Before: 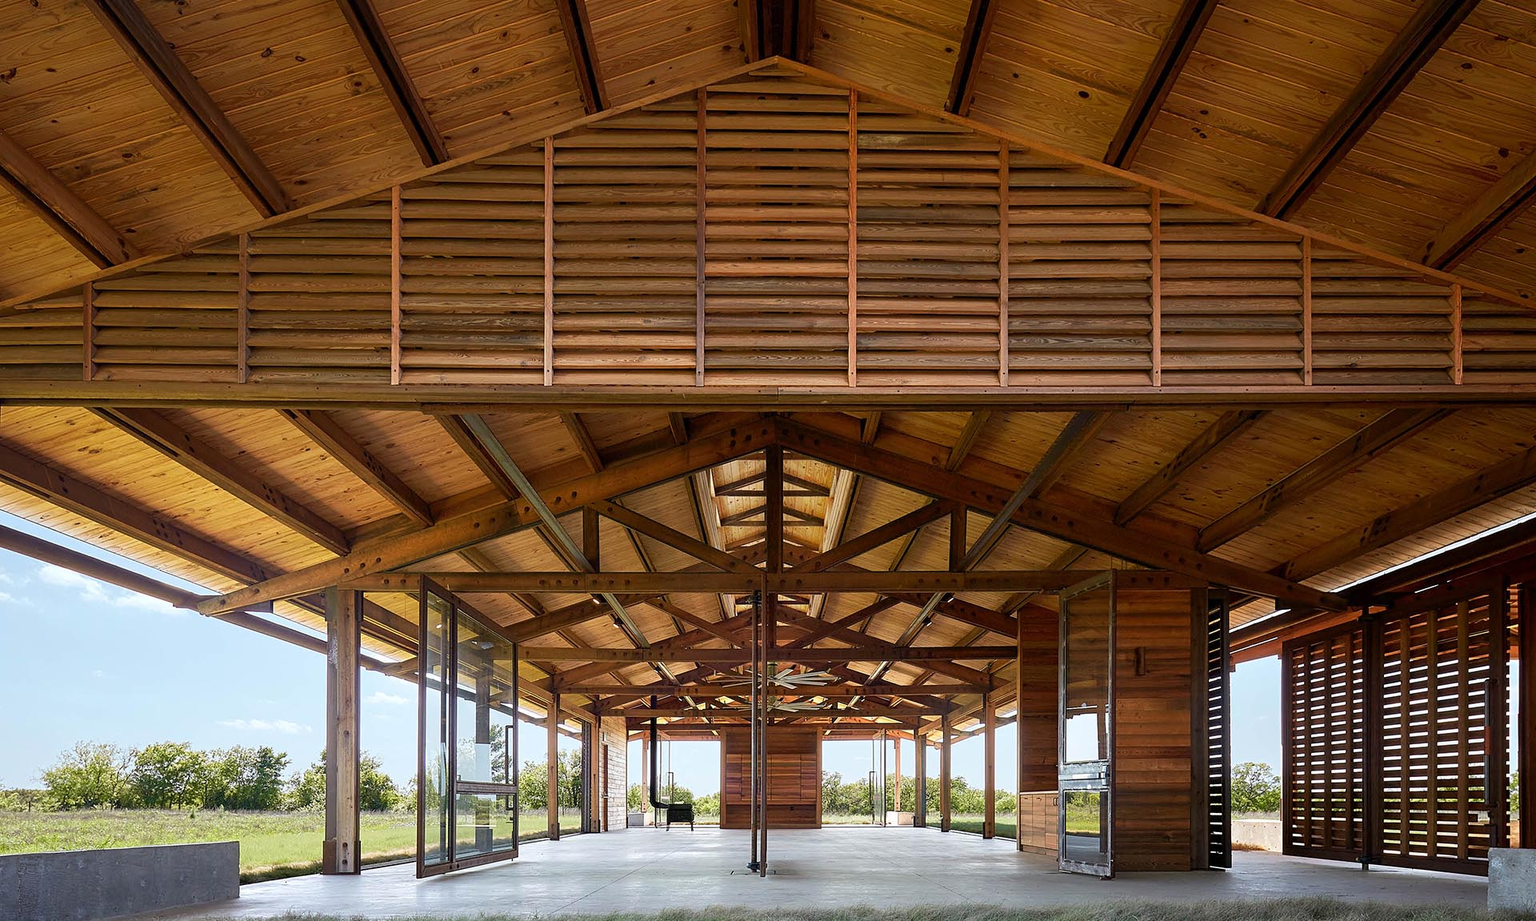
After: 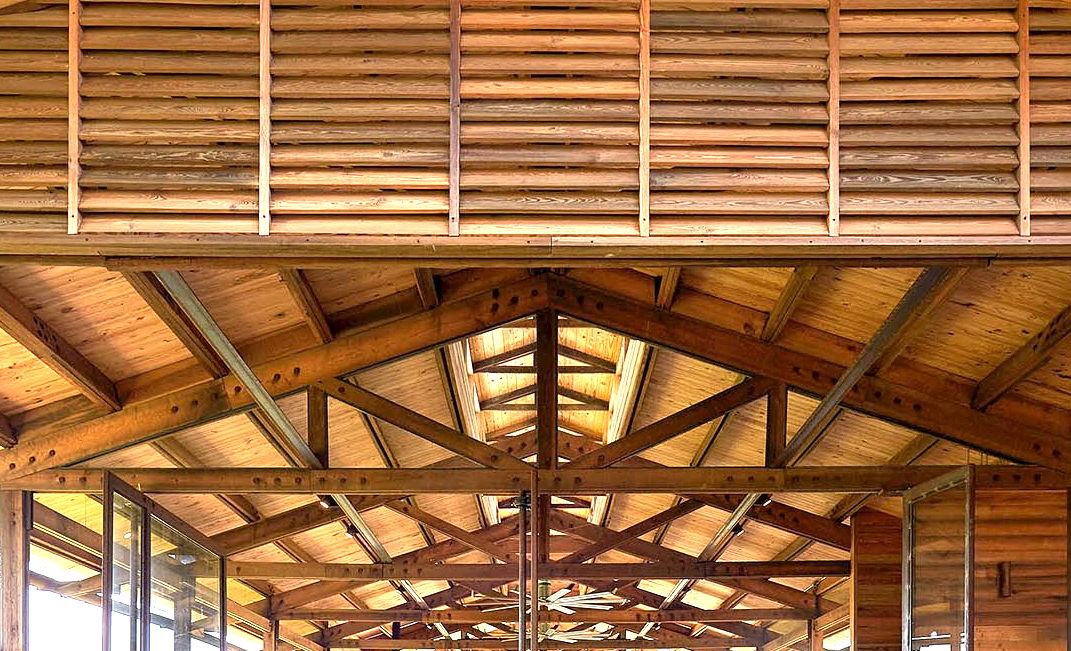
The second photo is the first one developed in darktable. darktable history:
crop and rotate: left 21.962%, top 21.468%, right 22.218%, bottom 21.956%
exposure: black level correction 0.001, exposure 1.398 EV, compensate highlight preservation false
local contrast: highlights 100%, shadows 99%, detail 119%, midtone range 0.2
contrast brightness saturation: saturation -0.059
